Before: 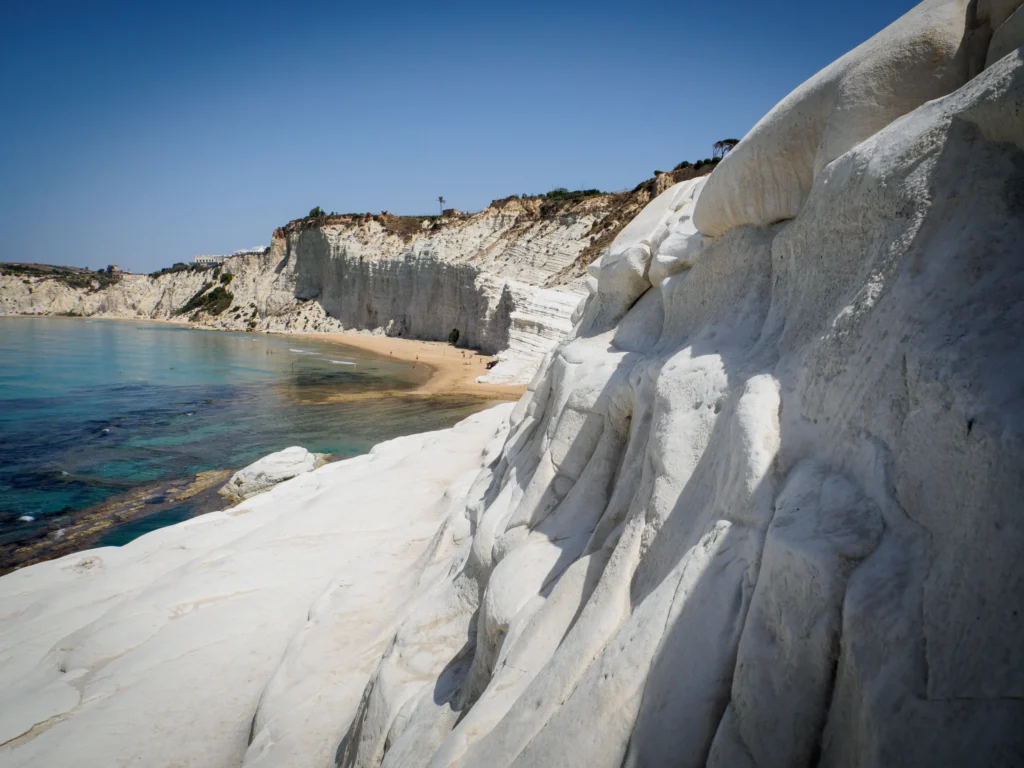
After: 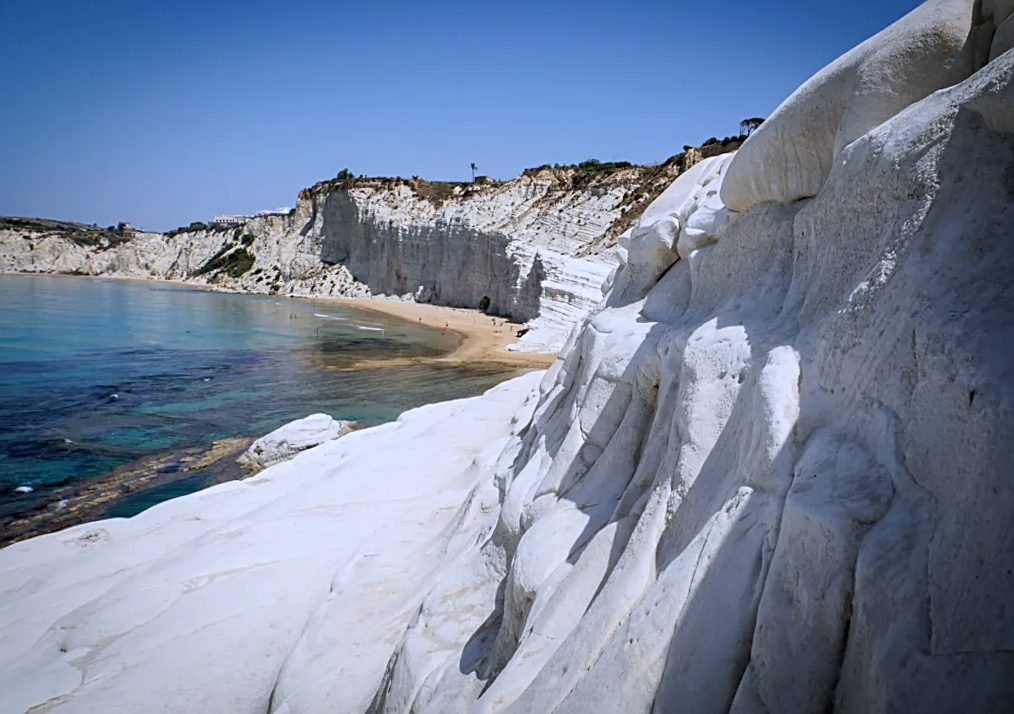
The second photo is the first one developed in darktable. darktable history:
rotate and perspective: rotation 0.679°, lens shift (horizontal) 0.136, crop left 0.009, crop right 0.991, crop top 0.078, crop bottom 0.95
sharpen: on, module defaults
white balance: red 0.967, blue 1.119, emerald 0.756
contrast equalizer: octaves 7, y [[0.5, 0.502, 0.506, 0.511, 0.52, 0.537], [0.5 ×6], [0.505, 0.509, 0.518, 0.534, 0.553, 0.561], [0 ×6], [0 ×6]]
